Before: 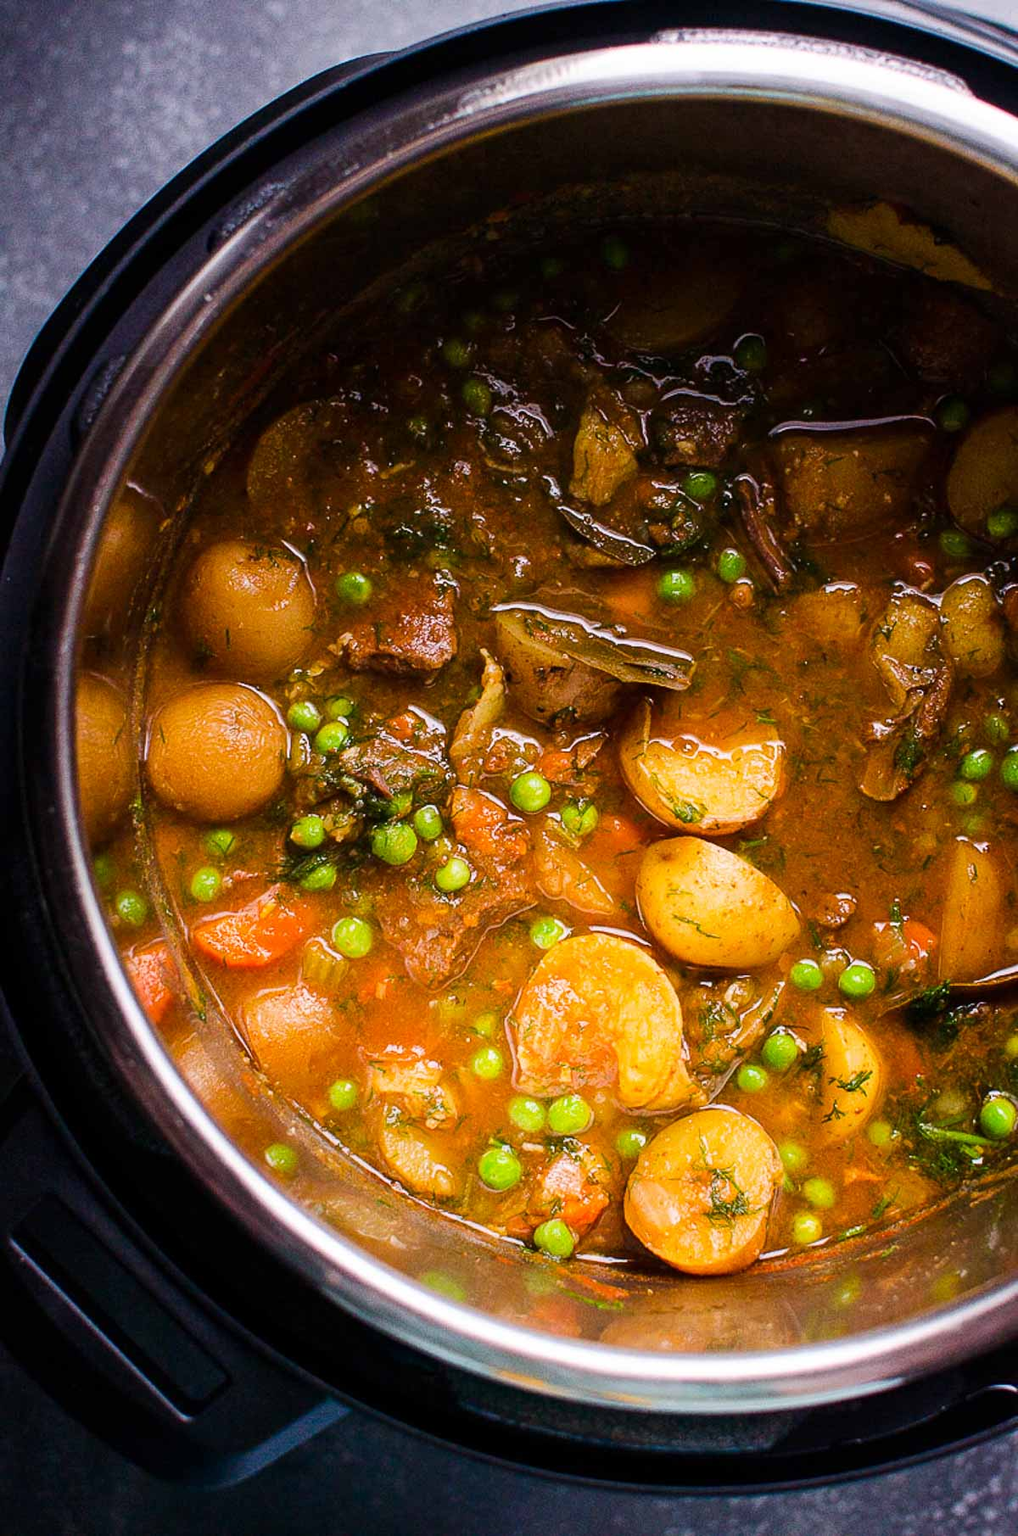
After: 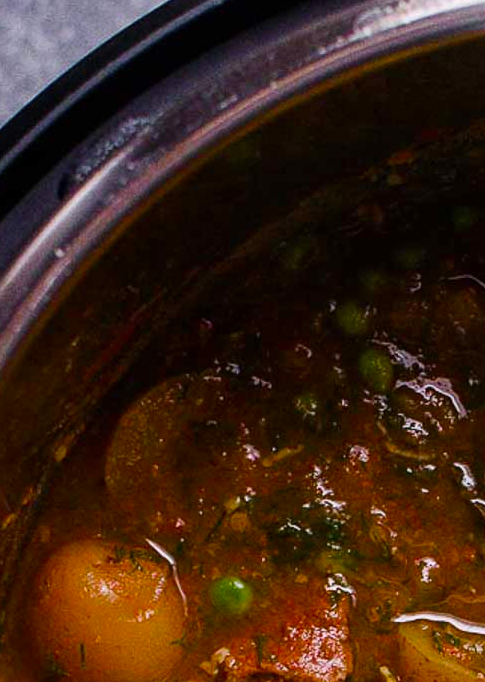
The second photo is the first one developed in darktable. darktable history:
crop: left 15.508%, top 5.442%, right 44.019%, bottom 56.868%
color zones: curves: ch0 [(0, 0.48) (0.209, 0.398) (0.305, 0.332) (0.429, 0.493) (0.571, 0.5) (0.714, 0.5) (0.857, 0.5) (1, 0.48)]; ch1 [(0, 0.633) (0.143, 0.586) (0.286, 0.489) (0.429, 0.448) (0.571, 0.31) (0.714, 0.335) (0.857, 0.492) (1, 0.633)]; ch2 [(0, 0.448) (0.143, 0.498) (0.286, 0.5) (0.429, 0.5) (0.571, 0.5) (0.714, 0.5) (0.857, 0.5) (1, 0.448)]
